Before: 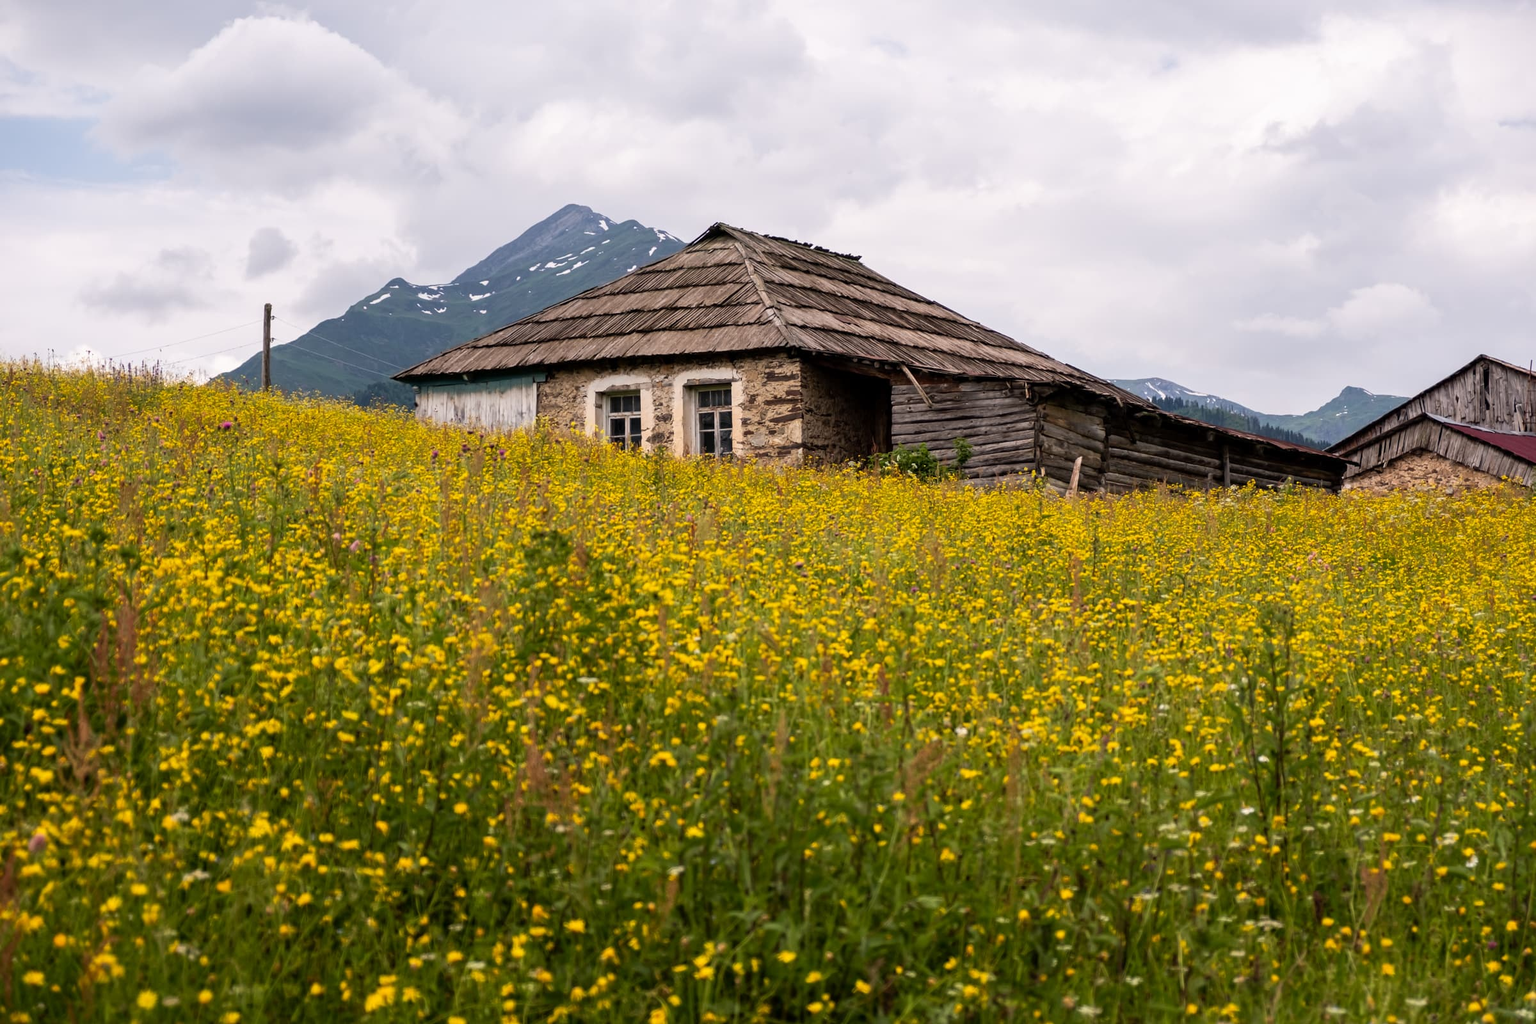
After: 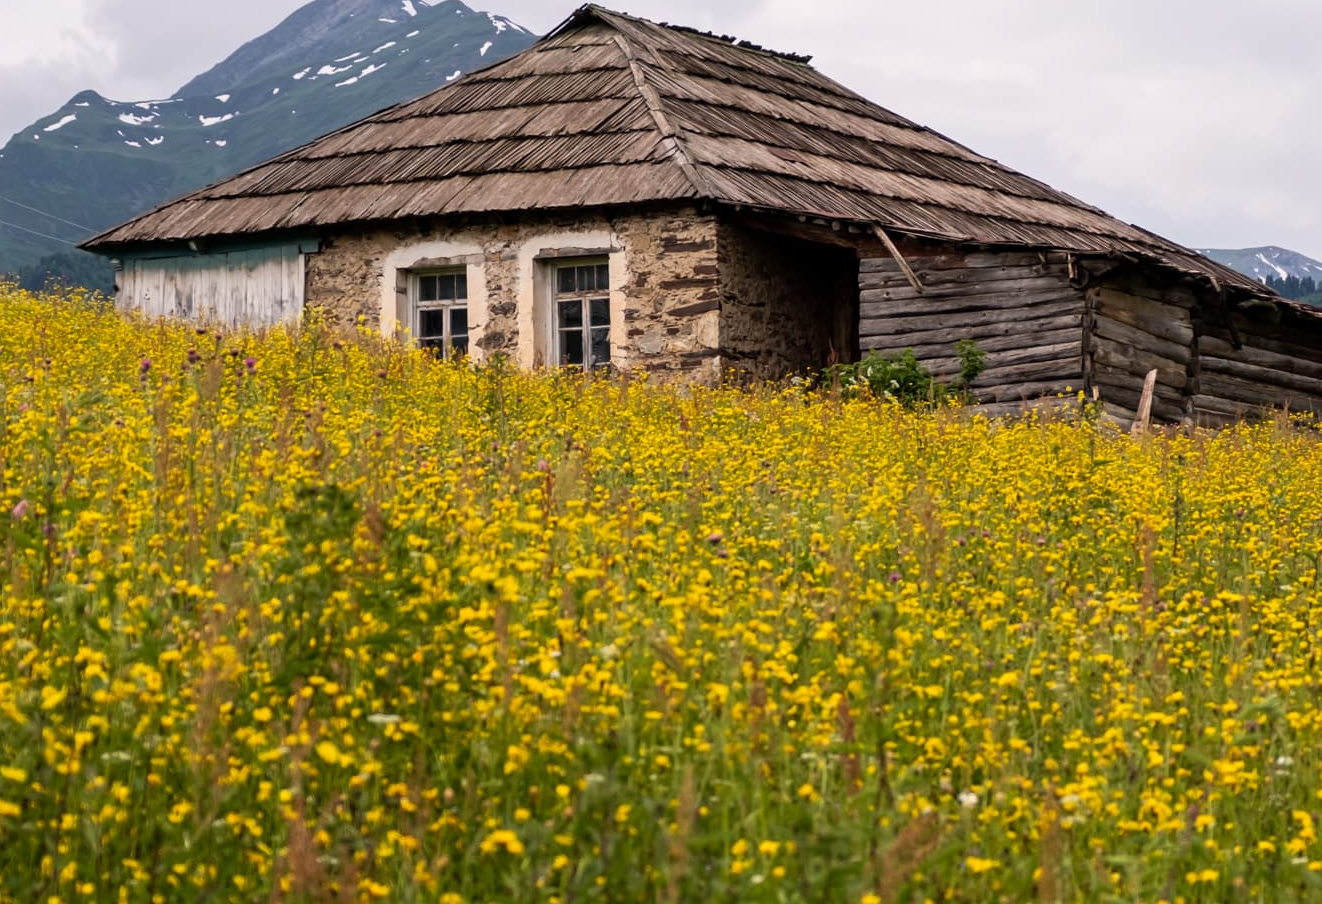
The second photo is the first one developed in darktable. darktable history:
crop and rotate: left 22.25%, top 21.579%, right 22.635%, bottom 21.898%
